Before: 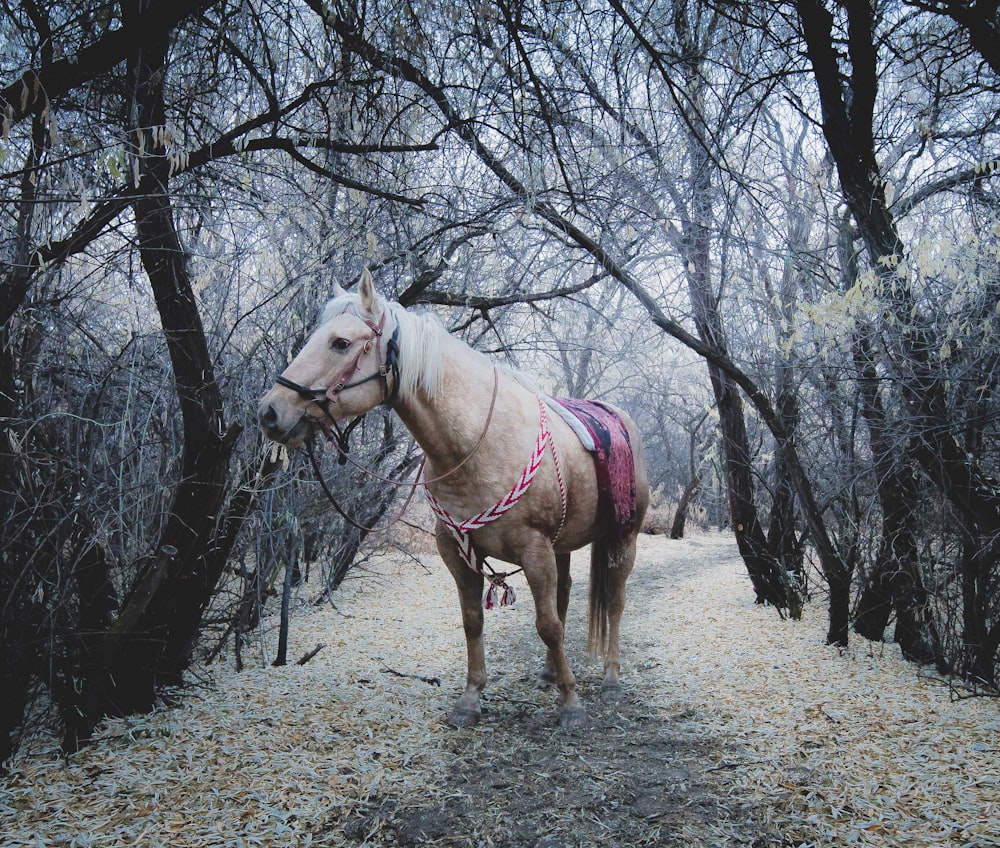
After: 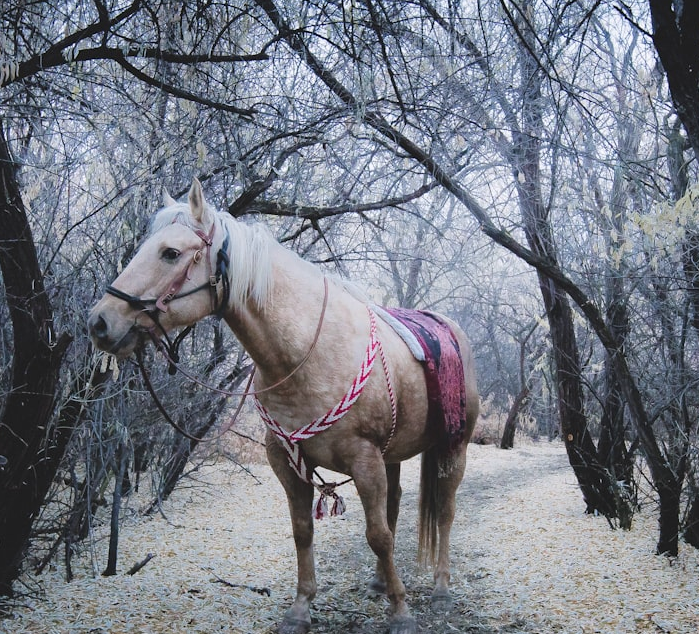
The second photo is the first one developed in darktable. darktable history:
white balance: red 1.004, blue 1.024
crop and rotate: left 17.046%, top 10.659%, right 12.989%, bottom 14.553%
